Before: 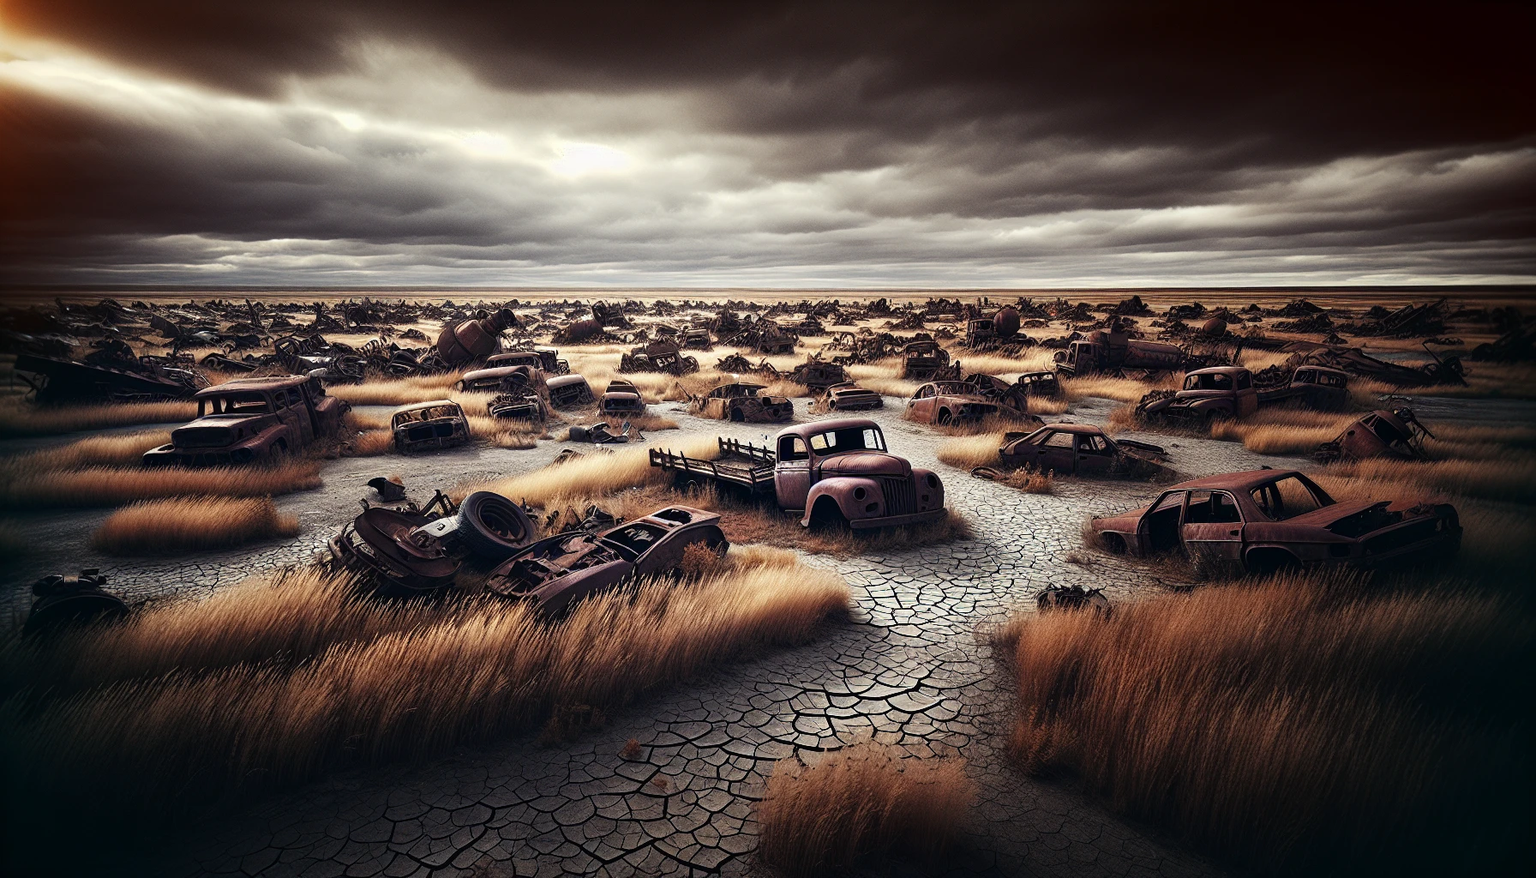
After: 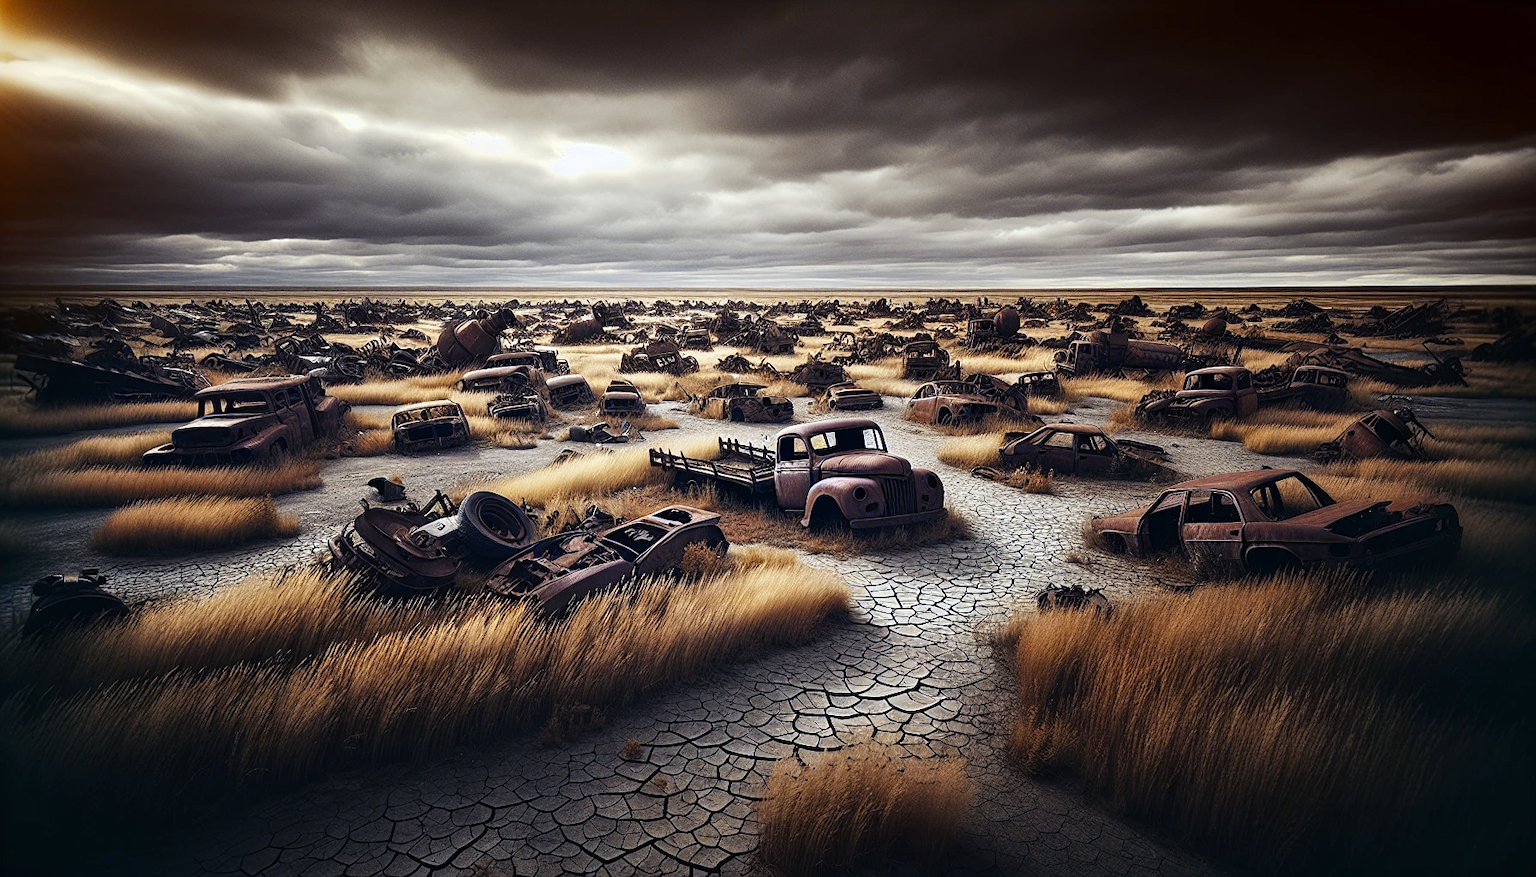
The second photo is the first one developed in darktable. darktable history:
exposure: compensate highlight preservation false
white balance: red 0.983, blue 1.036
sharpen: amount 0.2
shadows and highlights: shadows 29.32, highlights -29.32, low approximation 0.01, soften with gaussian
color correction: highlights a* 0.003, highlights b* -0.283
color contrast: green-magenta contrast 0.85, blue-yellow contrast 1.25, unbound 0
